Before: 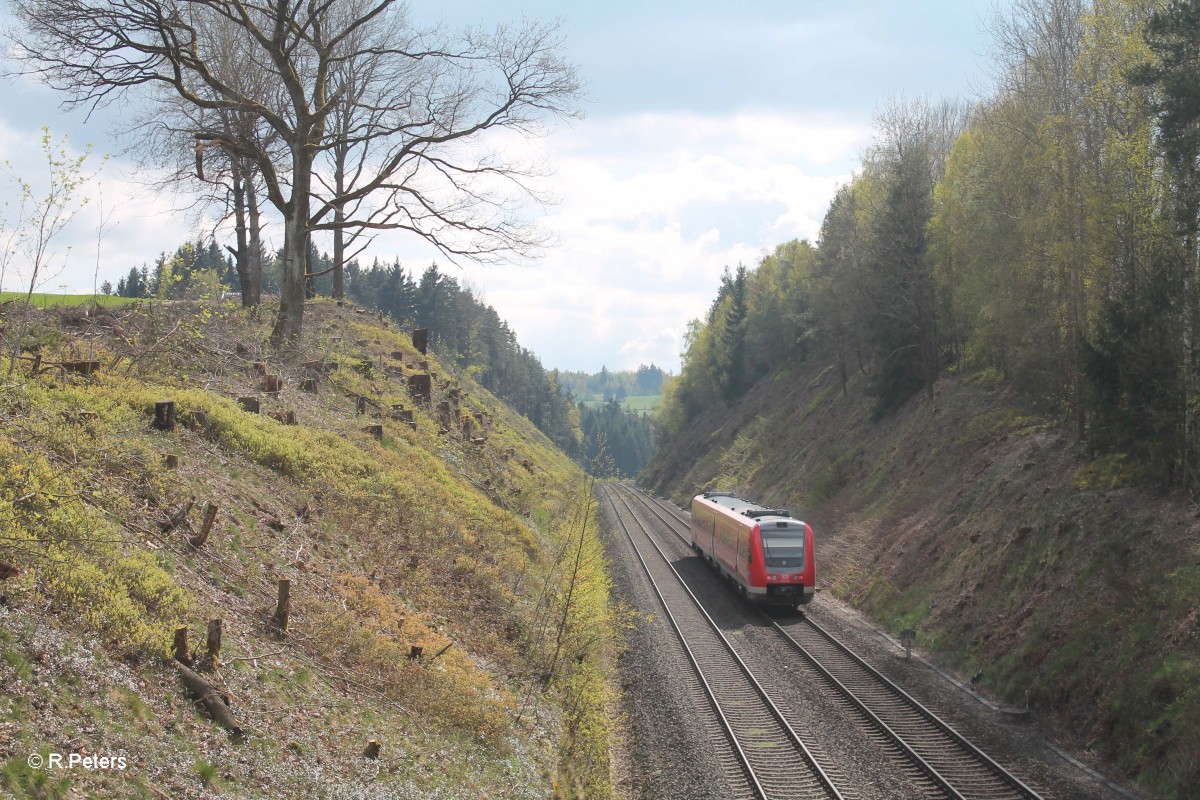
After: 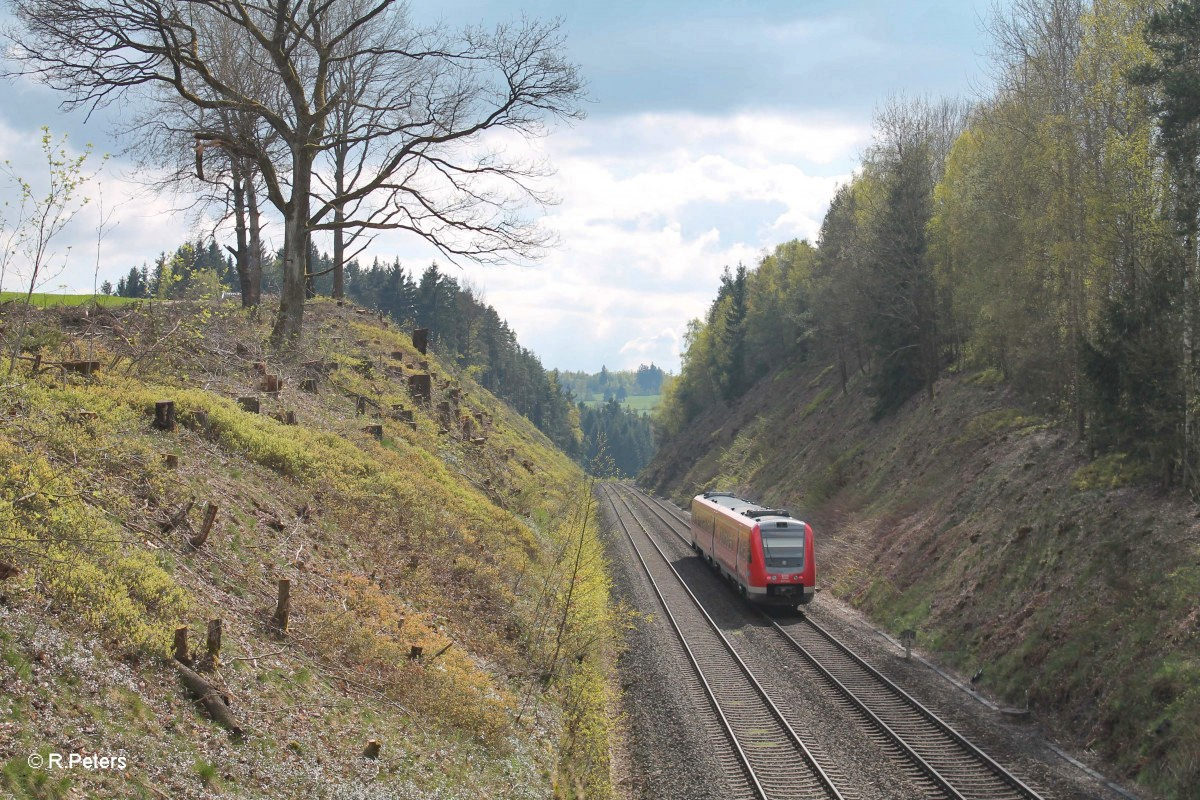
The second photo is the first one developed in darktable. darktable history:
tone equalizer: on, module defaults
haze removal: compatibility mode true, adaptive false
shadows and highlights: low approximation 0.01, soften with gaussian
